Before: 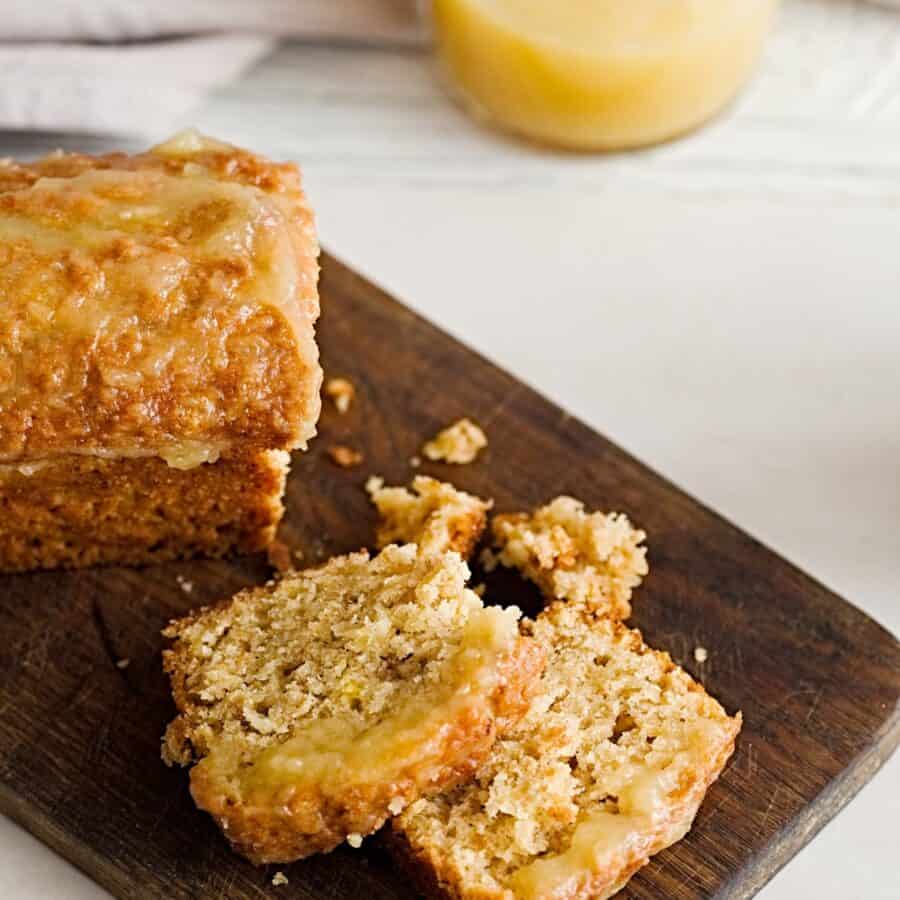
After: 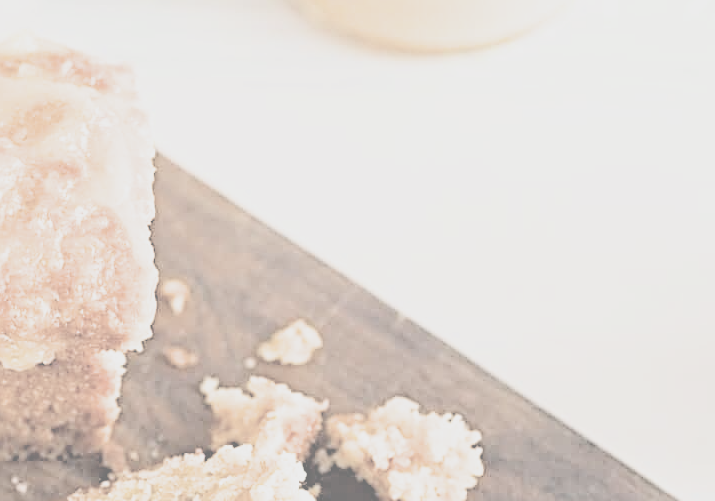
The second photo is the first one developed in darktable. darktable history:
sharpen: on, module defaults
crop: left 18.38%, top 11.092%, right 2.134%, bottom 33.217%
filmic rgb: black relative exposure -7.82 EV, white relative exposure 4.29 EV, hardness 3.86, color science v6 (2022)
contrast brightness saturation: contrast -0.32, brightness 0.75, saturation -0.78
exposure: black level correction 0, exposure 1.741 EV, compensate exposure bias true, compensate highlight preservation false
